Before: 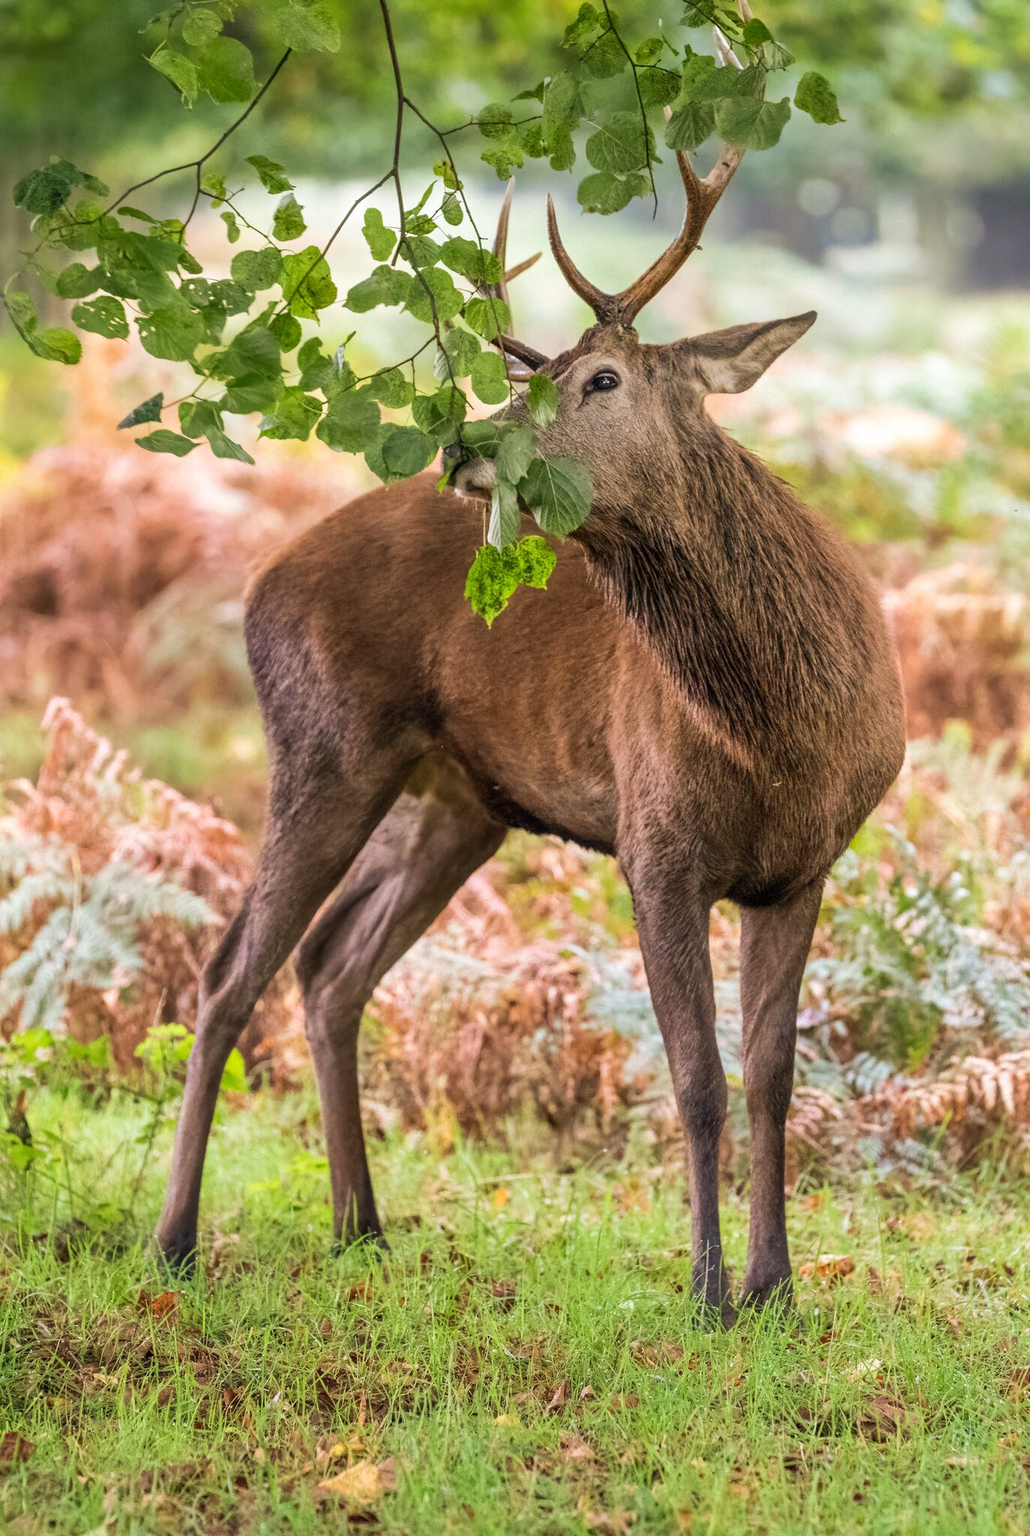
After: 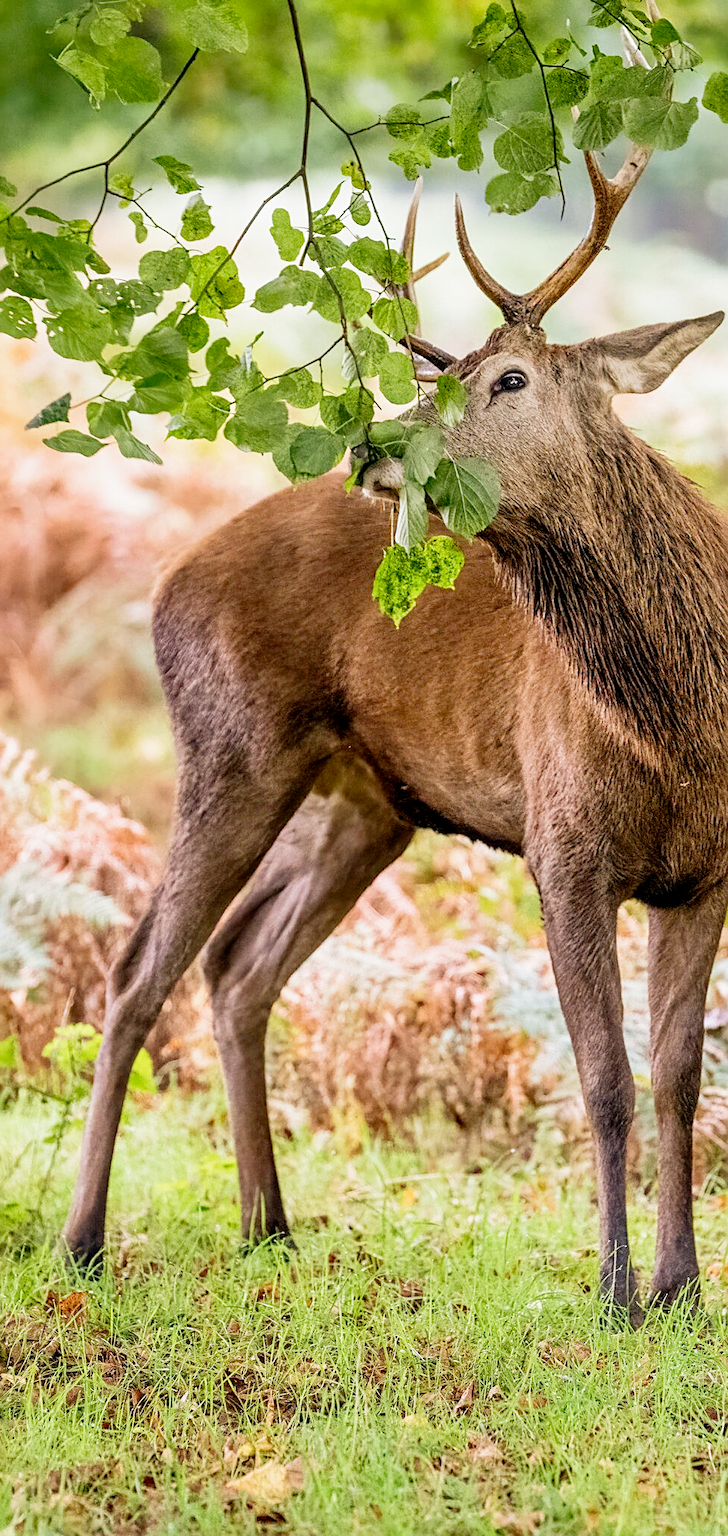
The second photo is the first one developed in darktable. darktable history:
sharpen: on, module defaults
crop and rotate: left 8.993%, right 20.281%
exposure: exposure 0.603 EV, compensate highlight preservation false
filmic rgb: black relative exposure -7.72 EV, white relative exposure 4.42 EV, target black luminance 0%, hardness 3.76, latitude 50.65%, contrast 1.078, highlights saturation mix 8.77%, shadows ↔ highlights balance -0.217%, add noise in highlights 0.001, preserve chrominance no, color science v3 (2019), use custom middle-gray values true, iterations of high-quality reconstruction 0, contrast in highlights soft
